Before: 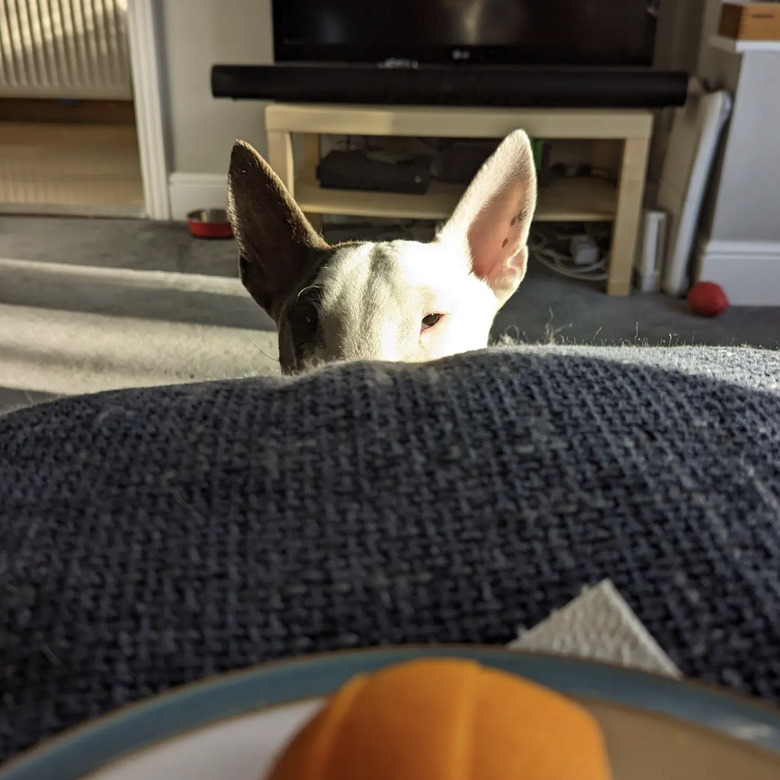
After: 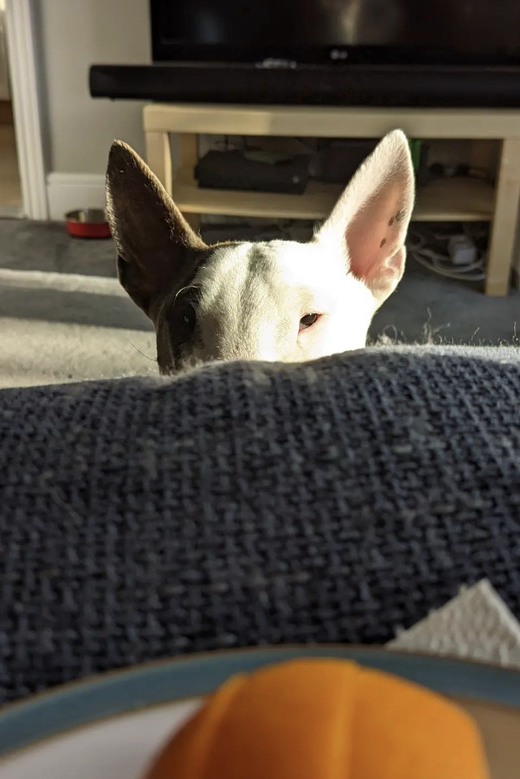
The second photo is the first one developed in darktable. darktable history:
crop and rotate: left 15.754%, right 17.579%
